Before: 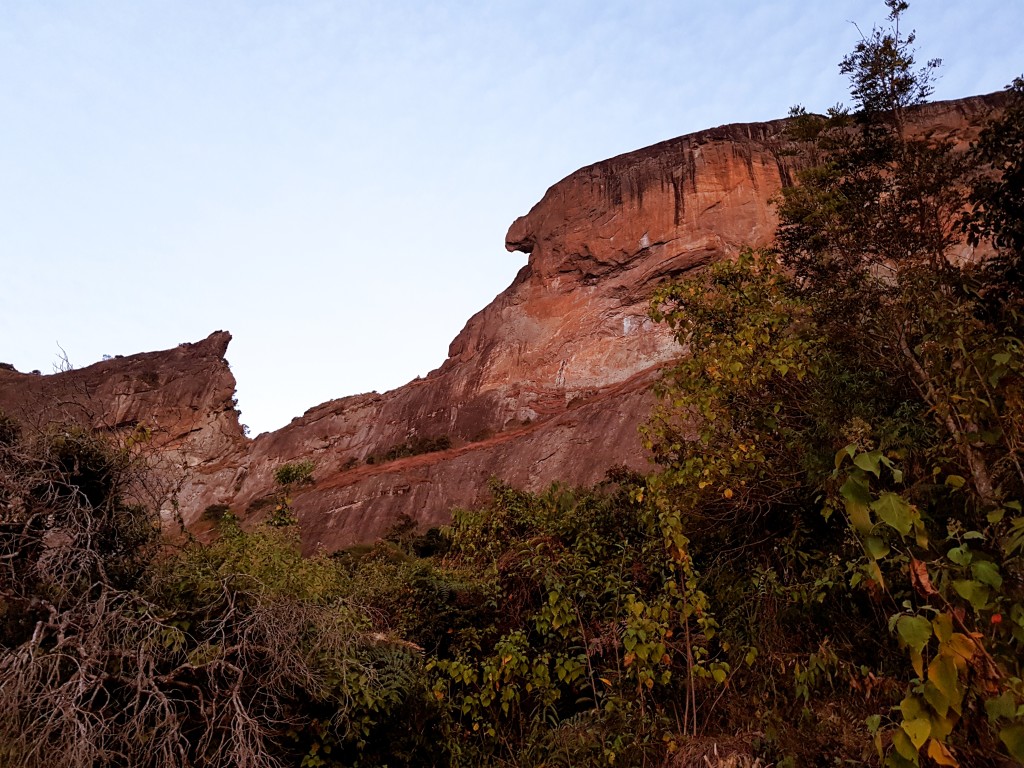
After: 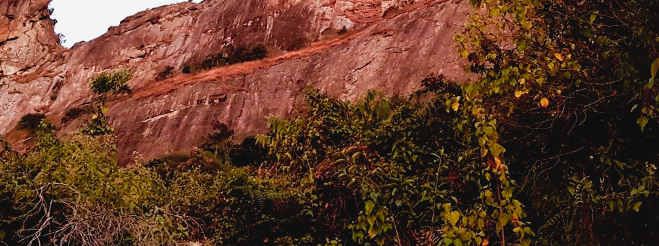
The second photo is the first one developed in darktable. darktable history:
tone curve: curves: ch0 [(0, 0.039) (0.113, 0.081) (0.204, 0.204) (0.498, 0.608) (0.709, 0.819) (0.984, 0.961)]; ch1 [(0, 0) (0.172, 0.123) (0.317, 0.272) (0.414, 0.382) (0.476, 0.479) (0.505, 0.501) (0.528, 0.54) (0.618, 0.647) (0.709, 0.764) (1, 1)]; ch2 [(0, 0) (0.411, 0.424) (0.492, 0.502) (0.521, 0.513) (0.537, 0.57) (0.686, 0.638) (1, 1)], preserve colors none
color zones: curves: ch0 [(0, 0.465) (0.092, 0.596) (0.289, 0.464) (0.429, 0.453) (0.571, 0.464) (0.714, 0.455) (0.857, 0.462) (1, 0.465)]
crop: left 18.014%, top 50.917%, right 17.622%, bottom 16.924%
